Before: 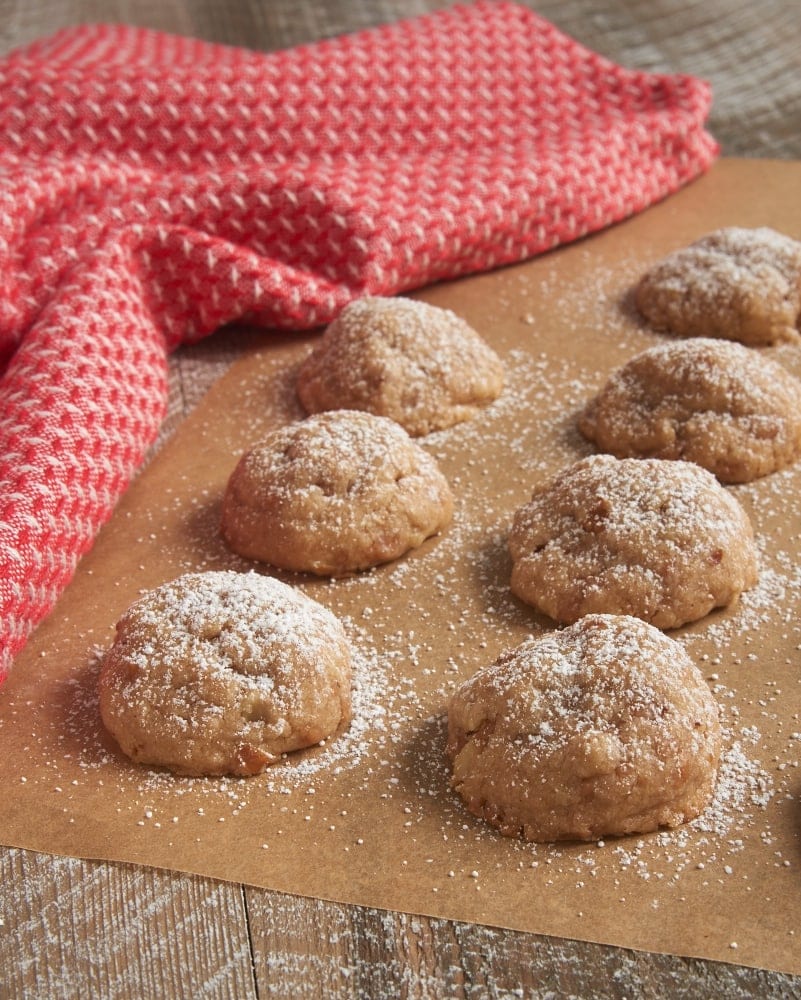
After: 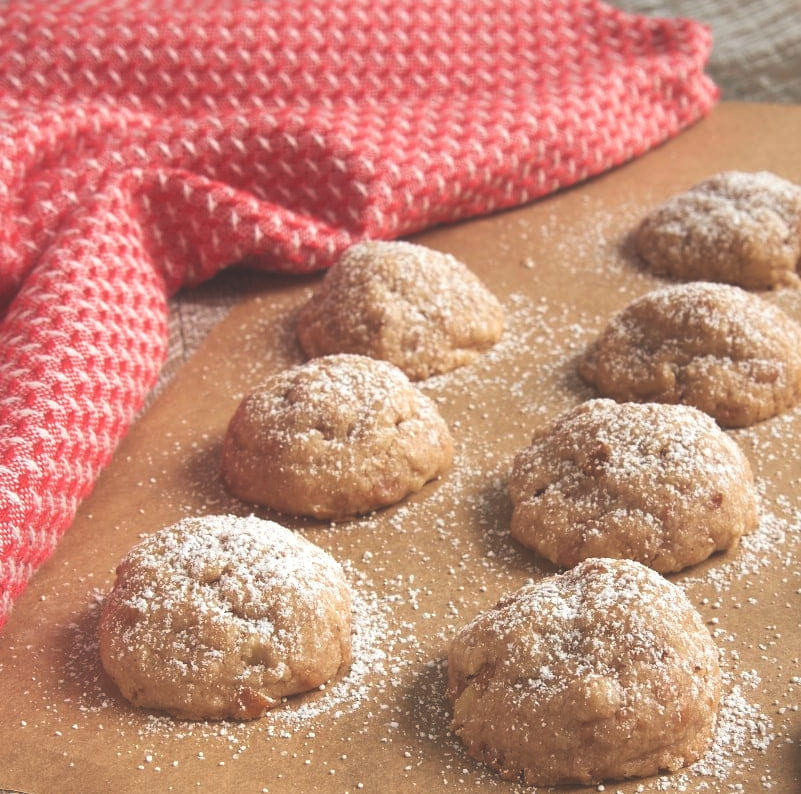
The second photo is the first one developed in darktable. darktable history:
tone equalizer: -8 EV -0.448 EV, -7 EV -0.402 EV, -6 EV -0.366 EV, -5 EV -0.215 EV, -3 EV 0.229 EV, -2 EV 0.309 EV, -1 EV 0.372 EV, +0 EV 0.401 EV
exposure: black level correction -0.025, exposure -0.121 EV, compensate highlight preservation false
crop and rotate: top 5.651%, bottom 14.891%
